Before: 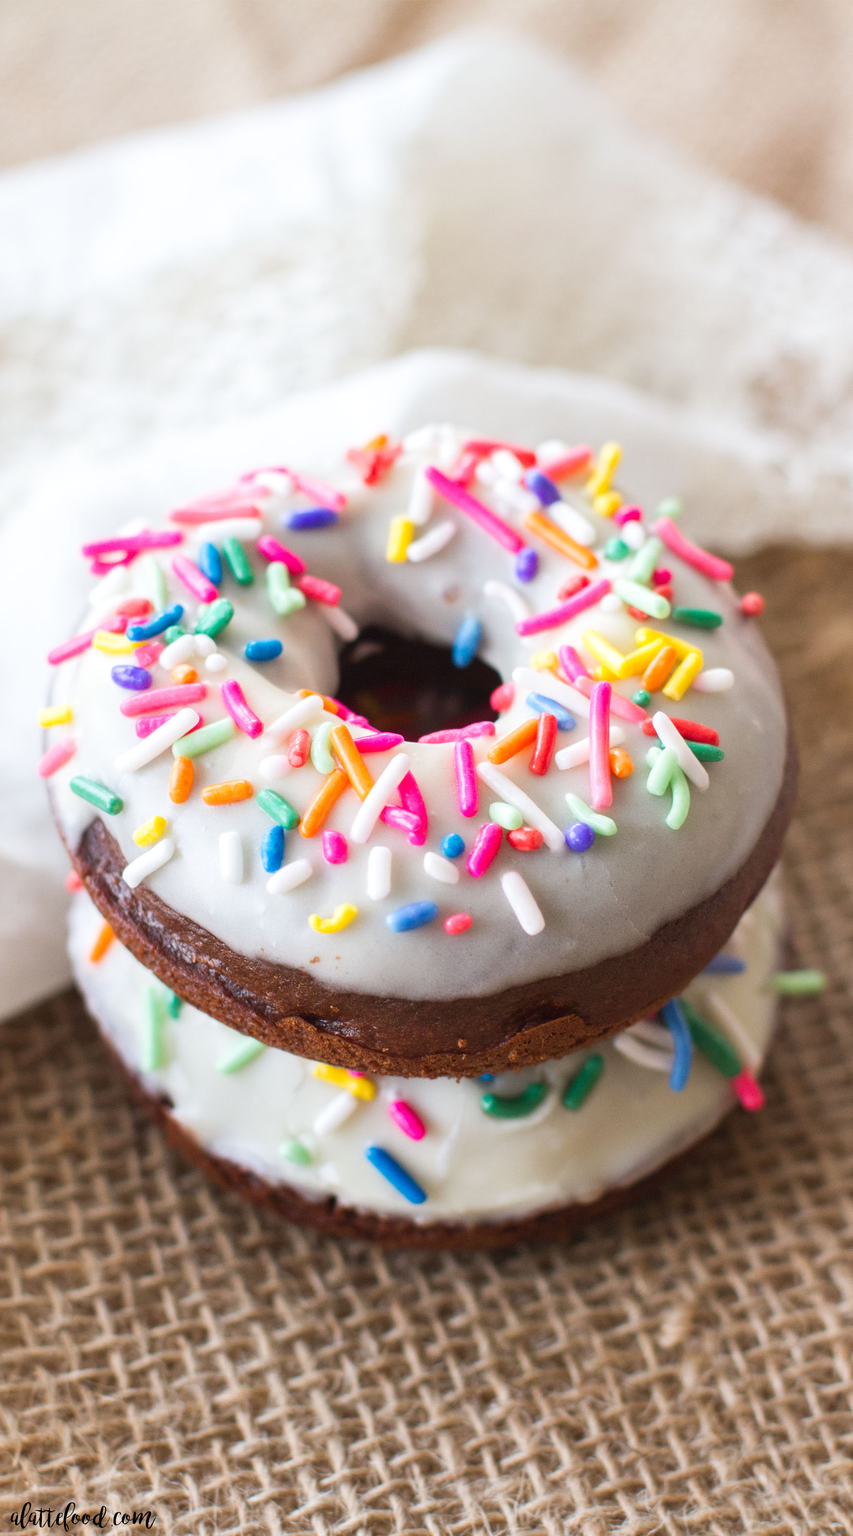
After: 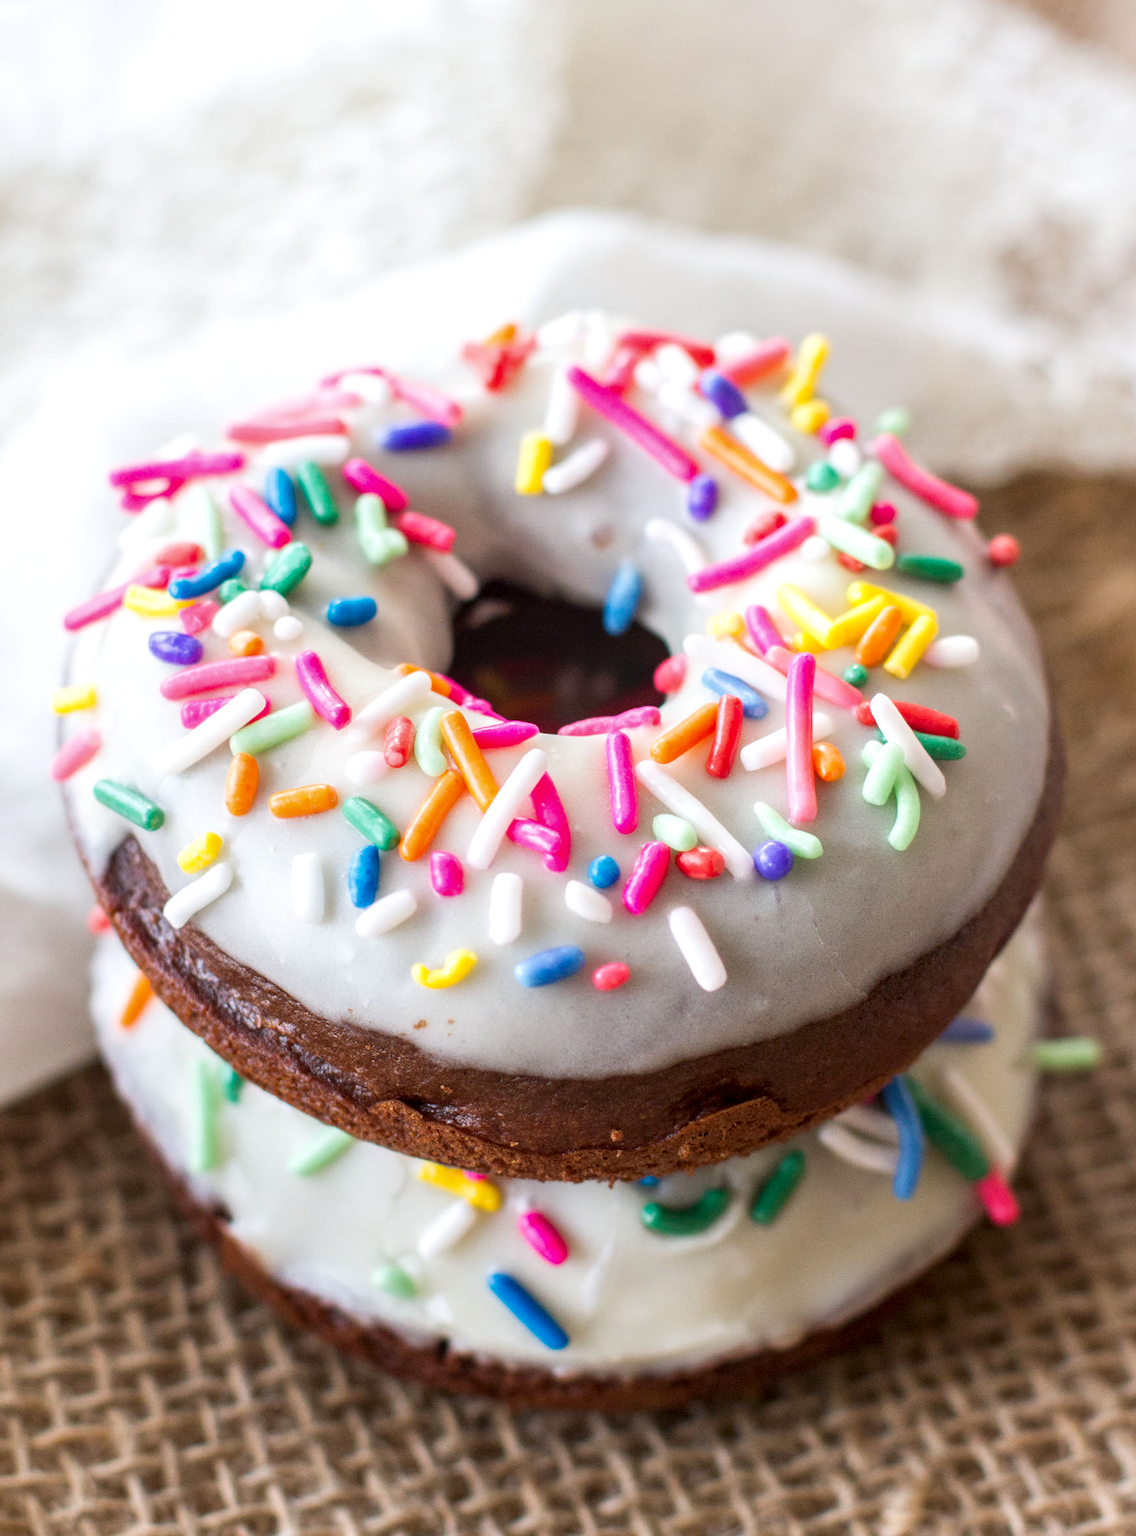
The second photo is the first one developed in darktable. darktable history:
local contrast: on, module defaults
crop and rotate: top 12.481%, bottom 12.484%
contrast equalizer: octaves 7, y [[0.5 ×4, 0.525, 0.667], [0.5 ×6], [0.5 ×6], [0 ×4, 0.042, 0], [0, 0, 0.004, 0.1, 0.191, 0.131]], mix -0.287
exposure: black level correction 0.004, exposure 0.016 EV, compensate highlight preservation false
